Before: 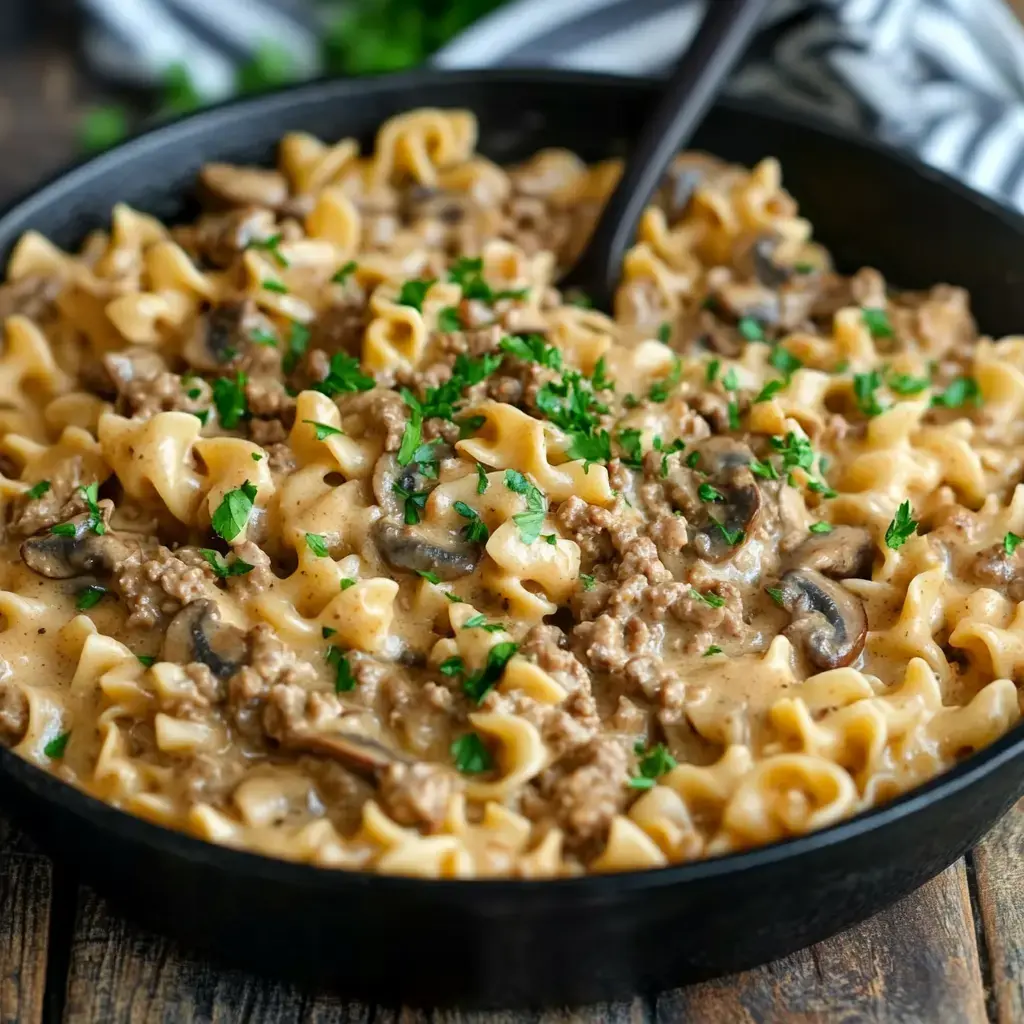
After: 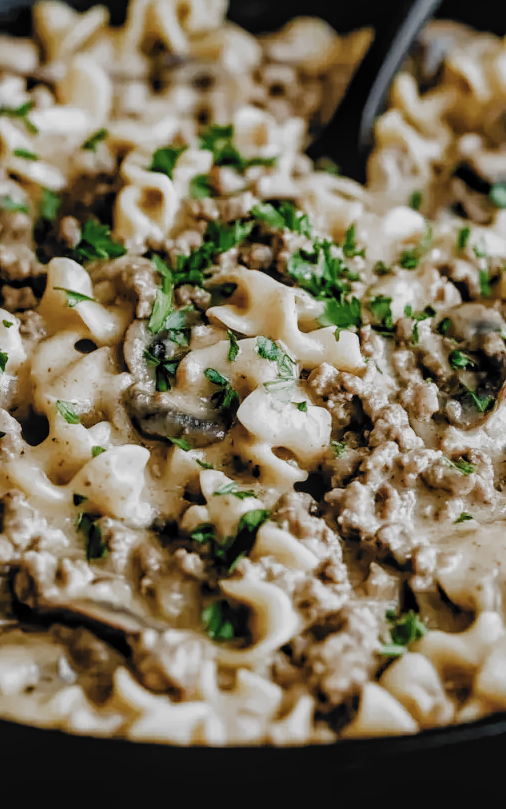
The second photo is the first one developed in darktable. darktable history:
contrast brightness saturation: contrast -0.047, saturation -0.405
local contrast: on, module defaults
crop and rotate: angle 0.017°, left 24.384%, top 13.038%, right 26.162%, bottom 7.861%
color balance rgb: perceptual saturation grading › global saturation 20%, perceptual saturation grading › highlights -50.574%, perceptual saturation grading › shadows 31.08%
filmic rgb: black relative exposure -5.02 EV, white relative exposure 3.2 EV, hardness 3.43, contrast 1.203, highlights saturation mix -29.39%, add noise in highlights 0.001, preserve chrominance no, color science v3 (2019), use custom middle-gray values true, contrast in highlights soft
